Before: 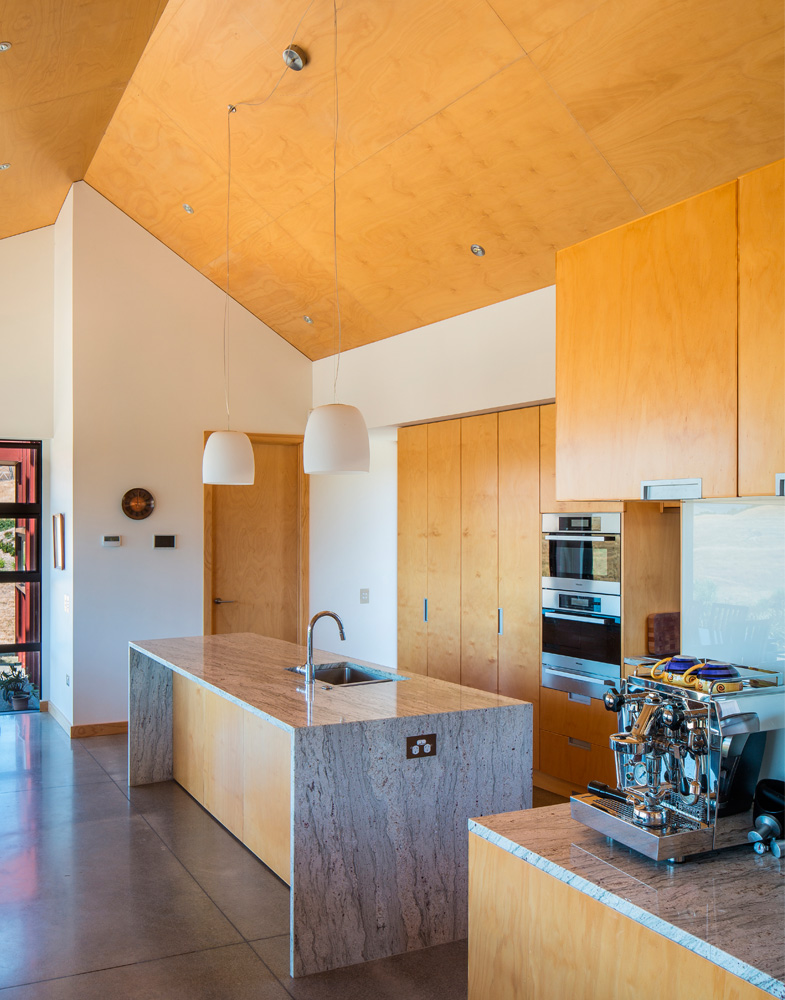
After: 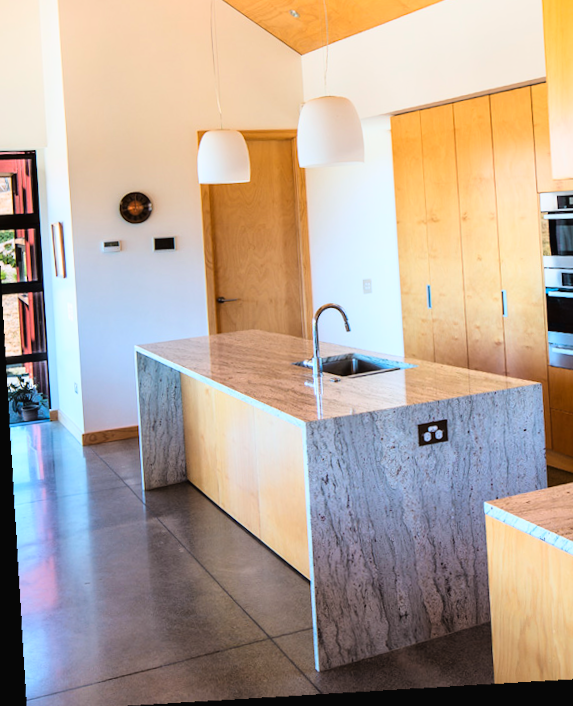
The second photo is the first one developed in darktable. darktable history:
crop and rotate: angle -0.82°, left 3.85%, top 31.828%, right 27.992%
rotate and perspective: rotation -4.25°, automatic cropping off
tone curve: curves: ch0 [(0, 0.016) (0.11, 0.039) (0.259, 0.235) (0.383, 0.437) (0.499, 0.597) (0.733, 0.867) (0.843, 0.948) (1, 1)], color space Lab, linked channels, preserve colors none
white balance: red 0.976, blue 1.04
